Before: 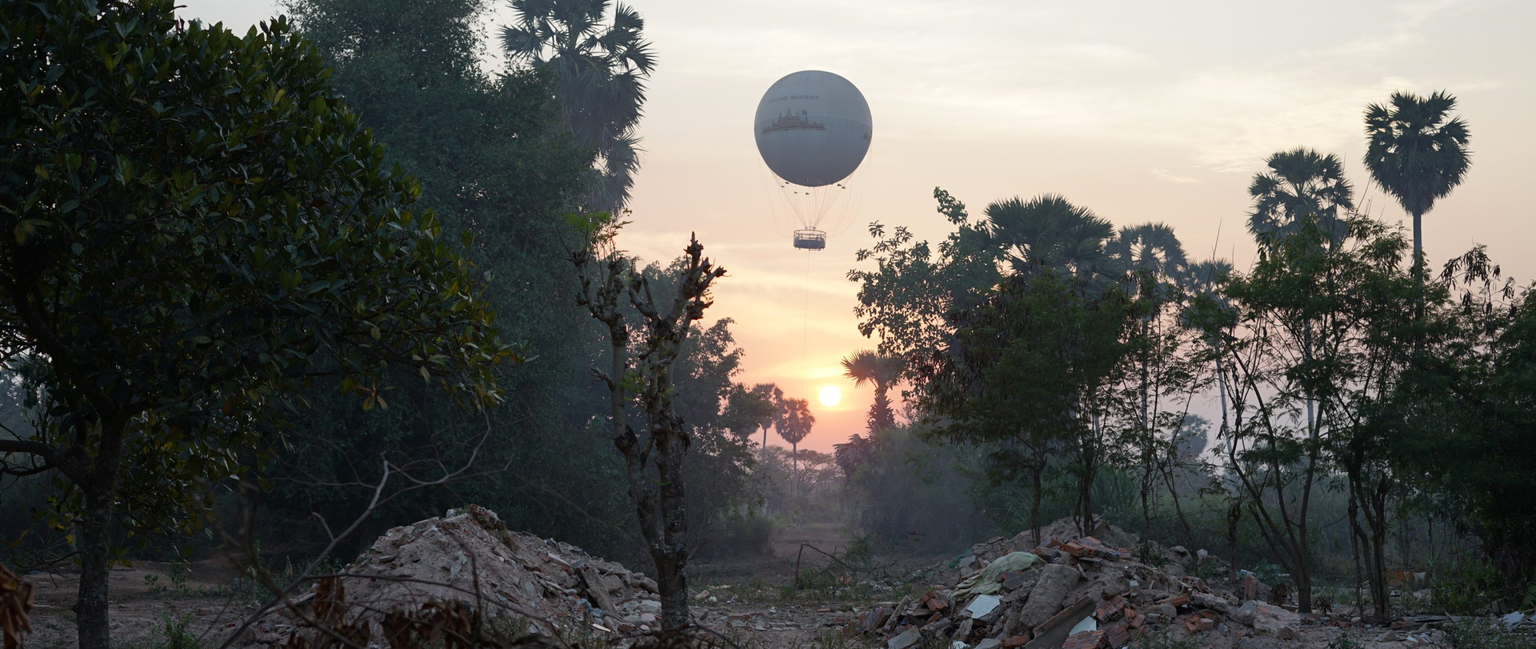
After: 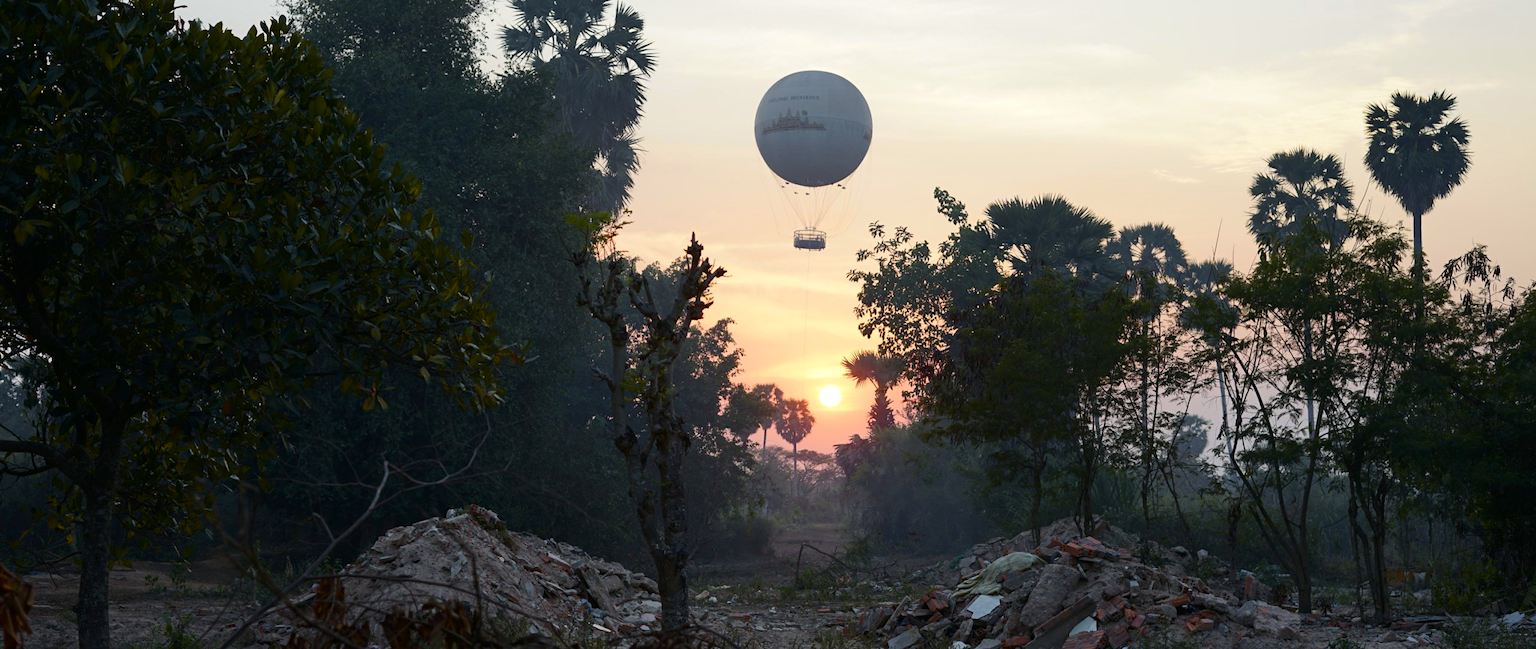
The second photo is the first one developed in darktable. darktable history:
tone curve: curves: ch0 [(0, 0) (0.227, 0.17) (0.766, 0.774) (1, 1)]; ch1 [(0, 0) (0.114, 0.127) (0.437, 0.452) (0.498, 0.495) (0.579, 0.602) (1, 1)]; ch2 [(0, 0) (0.233, 0.259) (0.493, 0.492) (0.568, 0.596) (1, 1)], color space Lab, independent channels, preserve colors none
